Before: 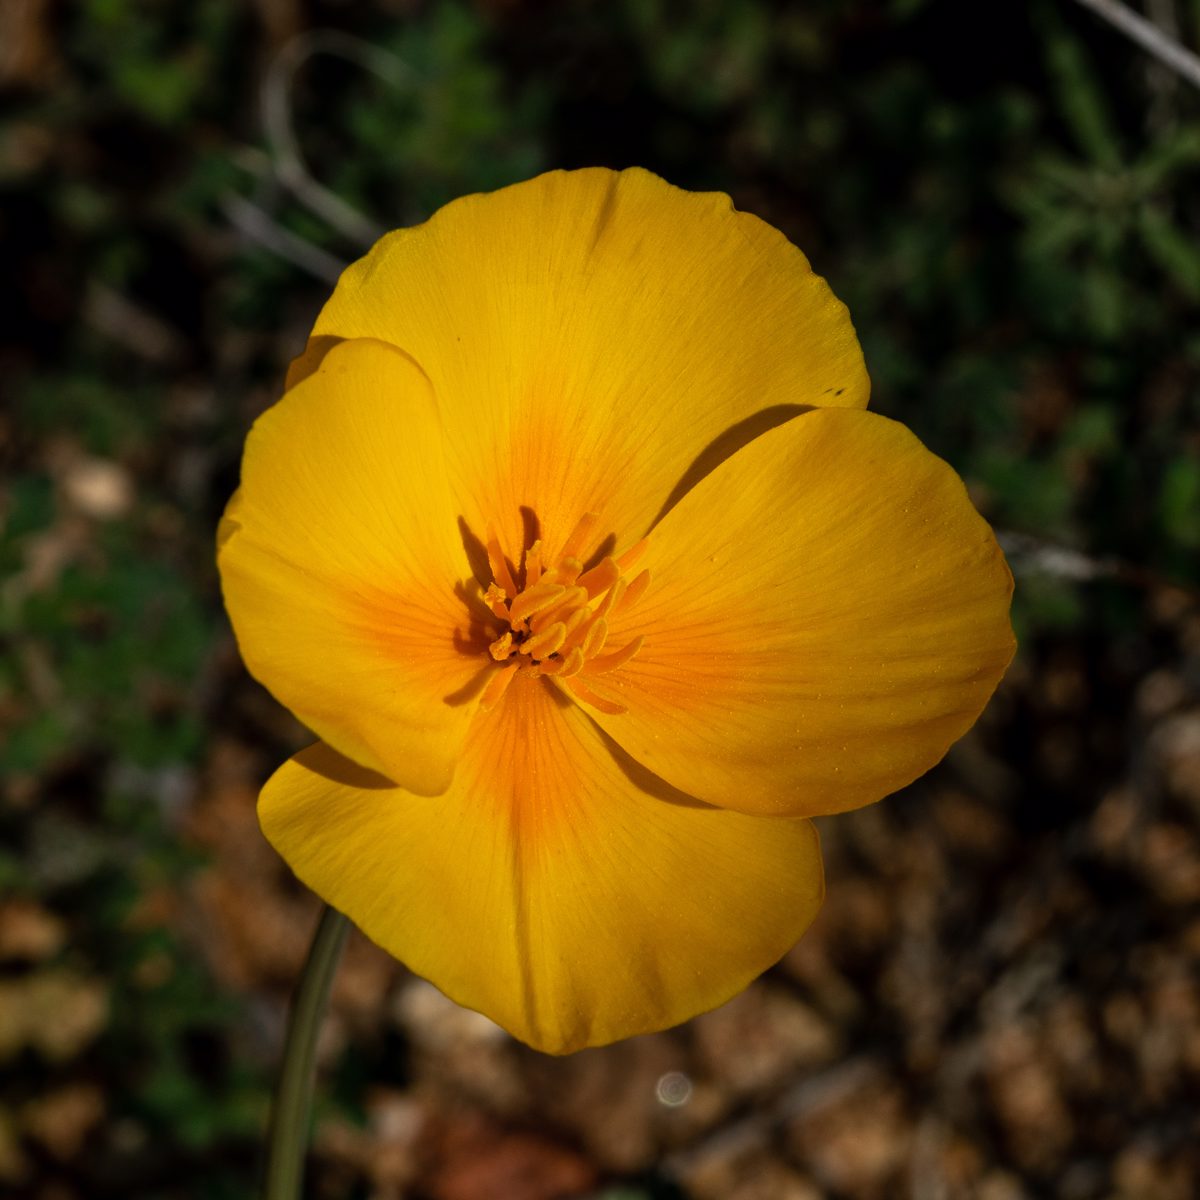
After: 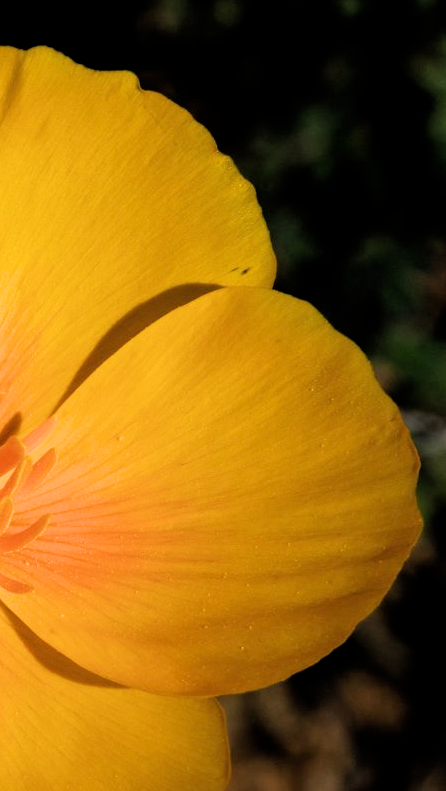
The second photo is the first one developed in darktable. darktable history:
exposure: black level correction 0, exposure 0.7 EV, compensate highlight preservation false
crop and rotate: left 49.557%, top 10.092%, right 13.269%, bottom 23.983%
filmic rgb: black relative exposure -7.76 EV, white relative exposure 4.35 EV, target black luminance 0%, hardness 3.76, latitude 50.78%, contrast 1.066, highlights saturation mix 9.87%, shadows ↔ highlights balance -0.263%
